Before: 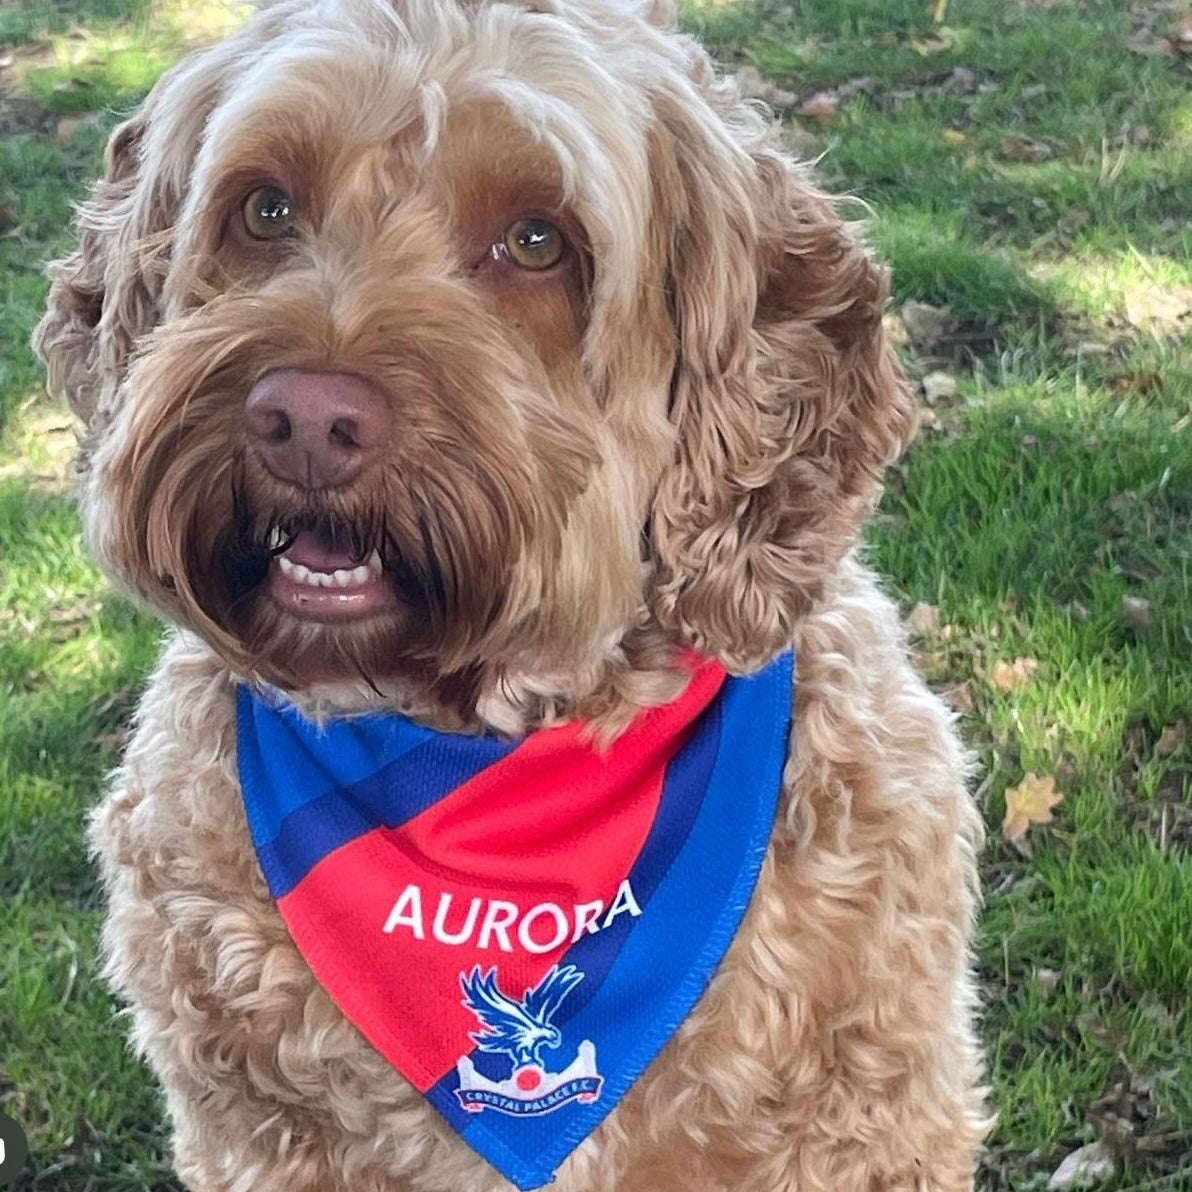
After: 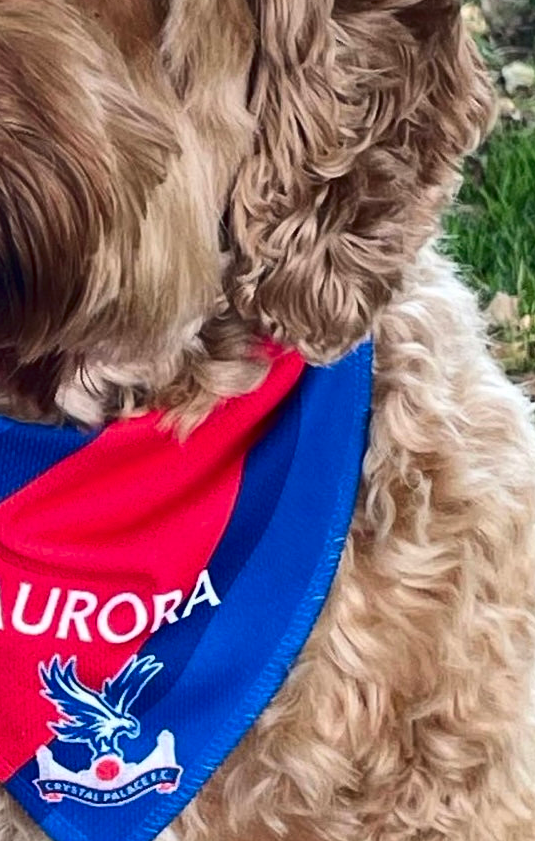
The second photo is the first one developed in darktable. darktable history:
crop: left 35.386%, top 26.017%, right 19.694%, bottom 3.421%
contrast brightness saturation: contrast 0.204, brightness -0.101, saturation 0.1
